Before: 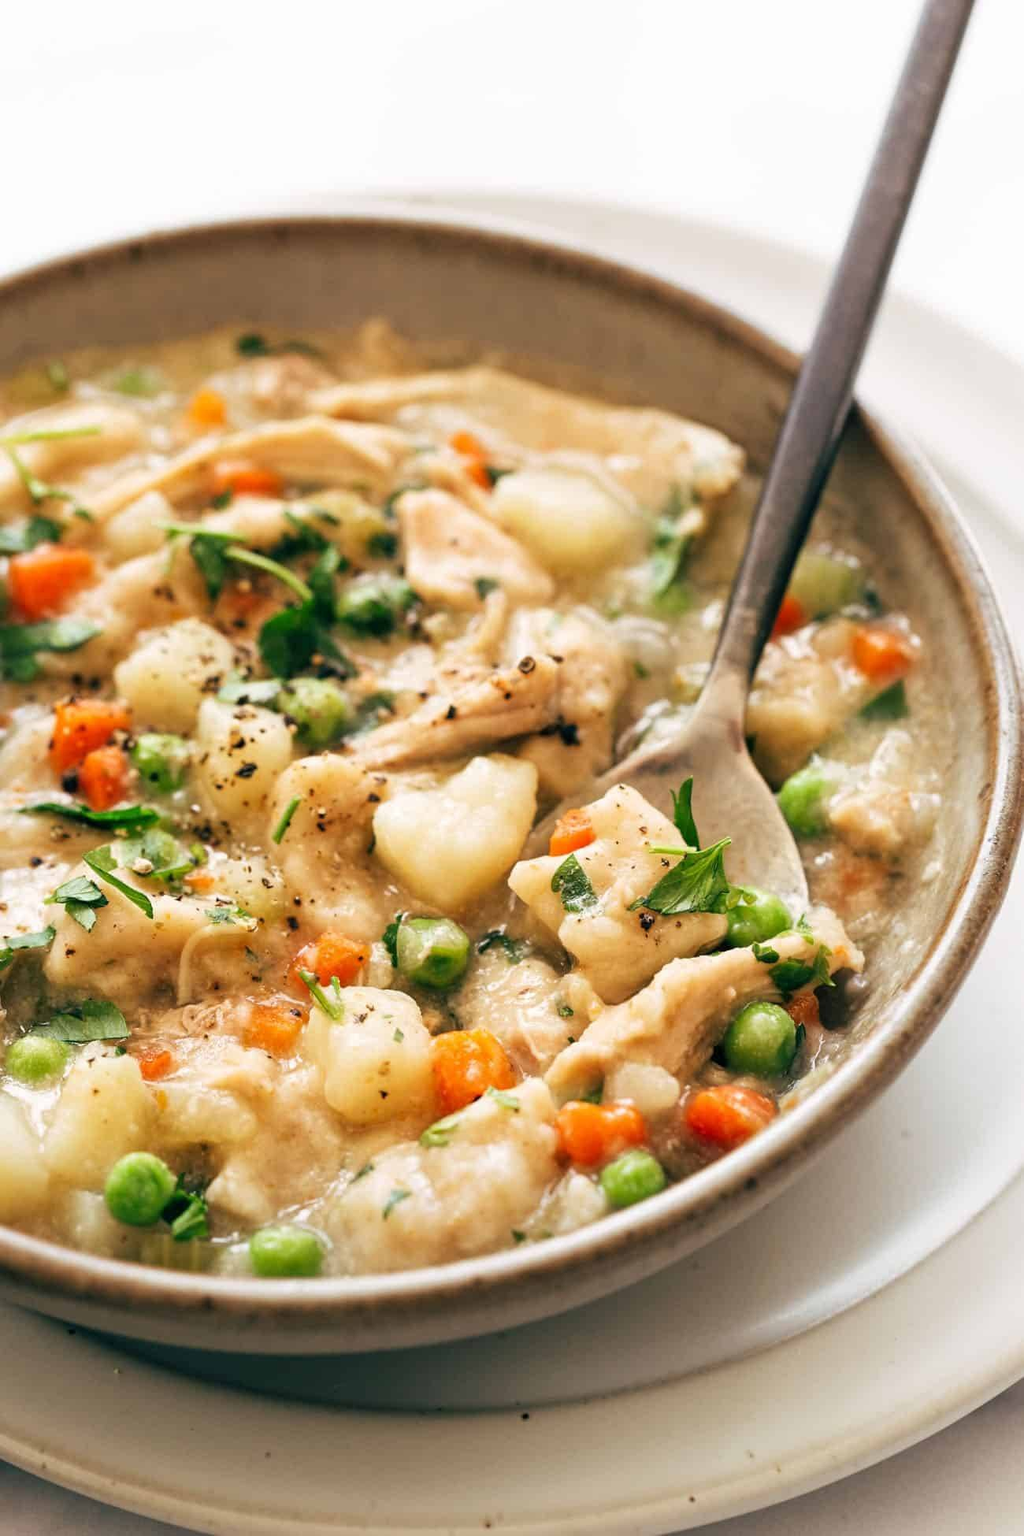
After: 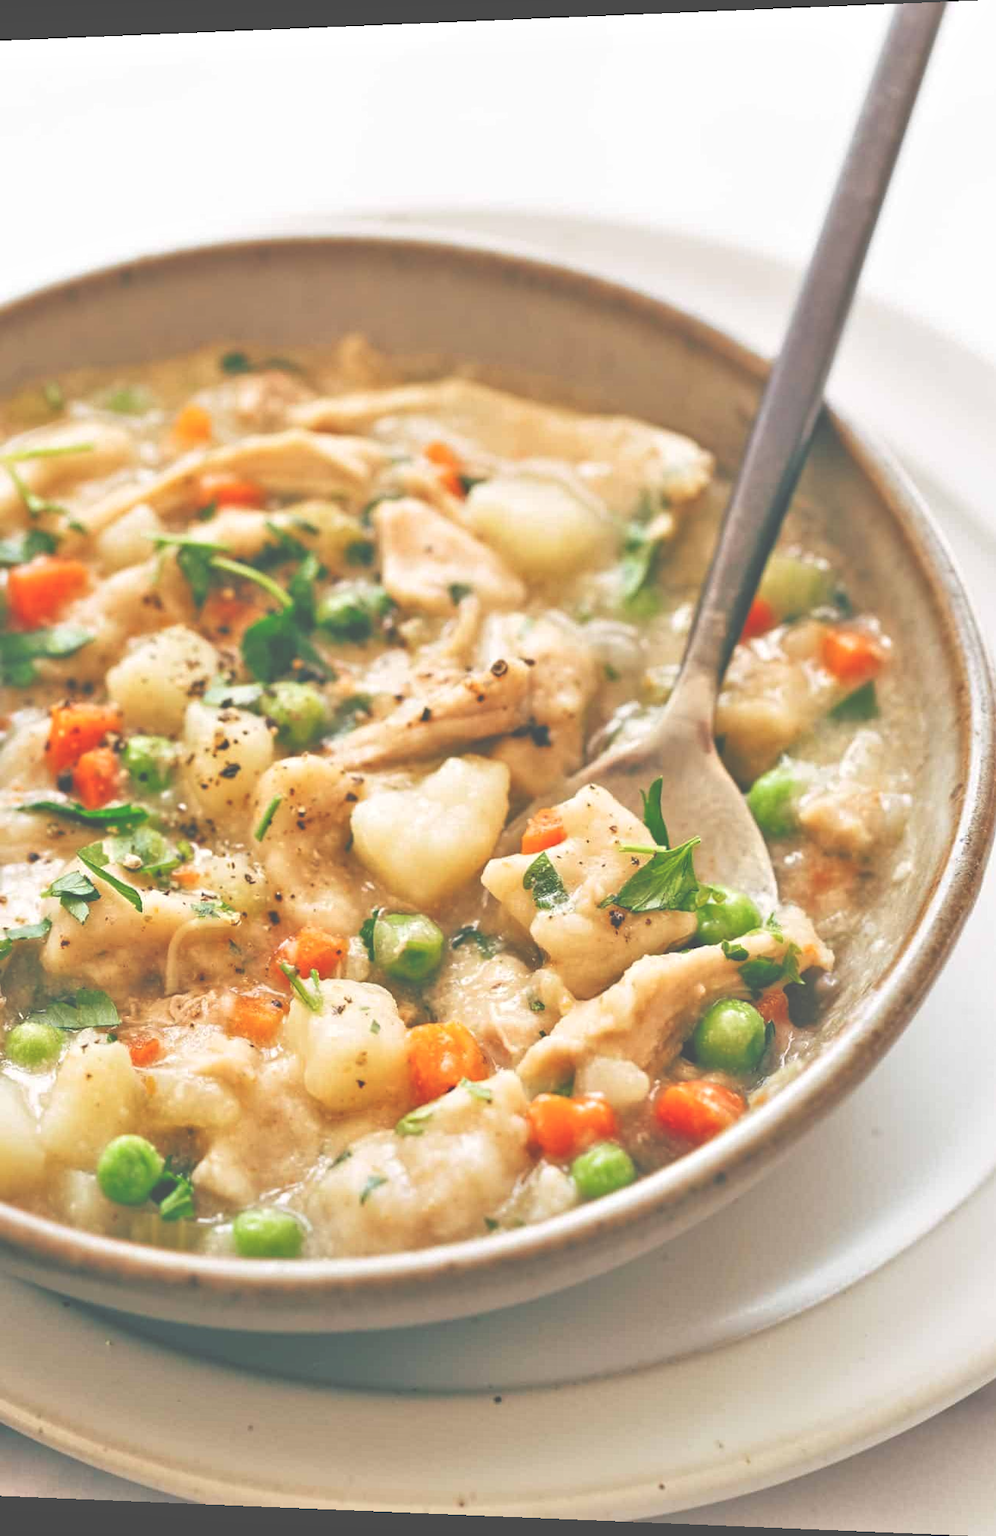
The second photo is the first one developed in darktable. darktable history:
exposure: black level correction -0.028, compensate highlight preservation false
tone equalizer: -7 EV 0.15 EV, -6 EV 0.6 EV, -5 EV 1.15 EV, -4 EV 1.33 EV, -3 EV 1.15 EV, -2 EV 0.6 EV, -1 EV 0.15 EV, mask exposure compensation -0.5 EV
rotate and perspective: lens shift (horizontal) -0.055, automatic cropping off
